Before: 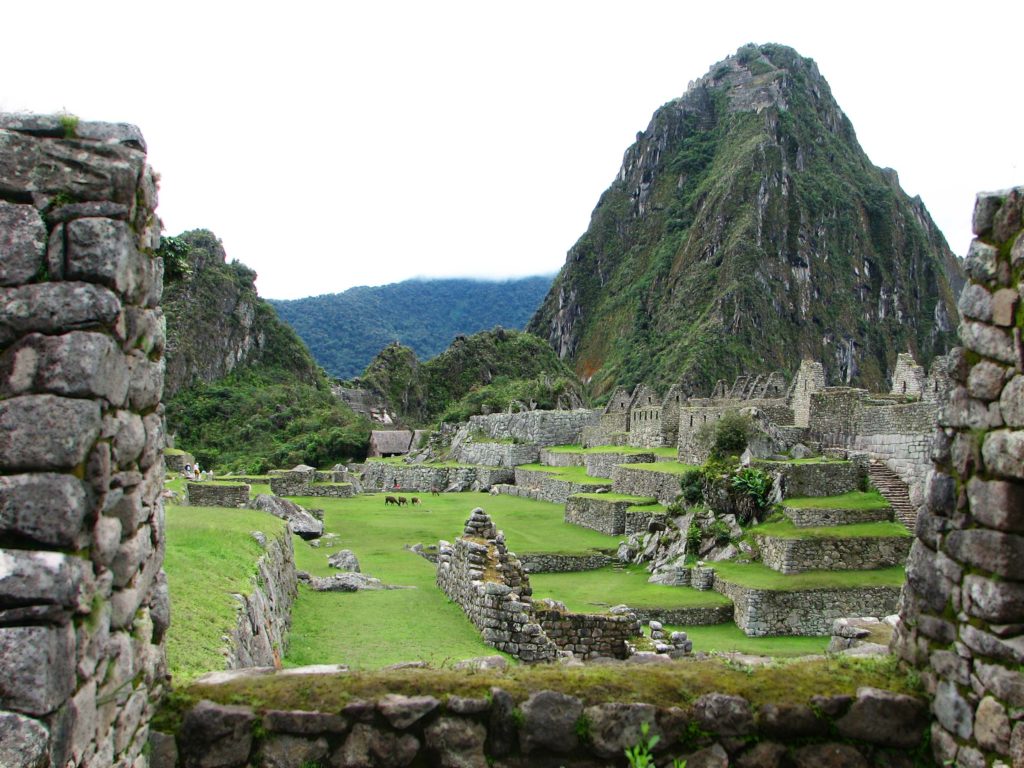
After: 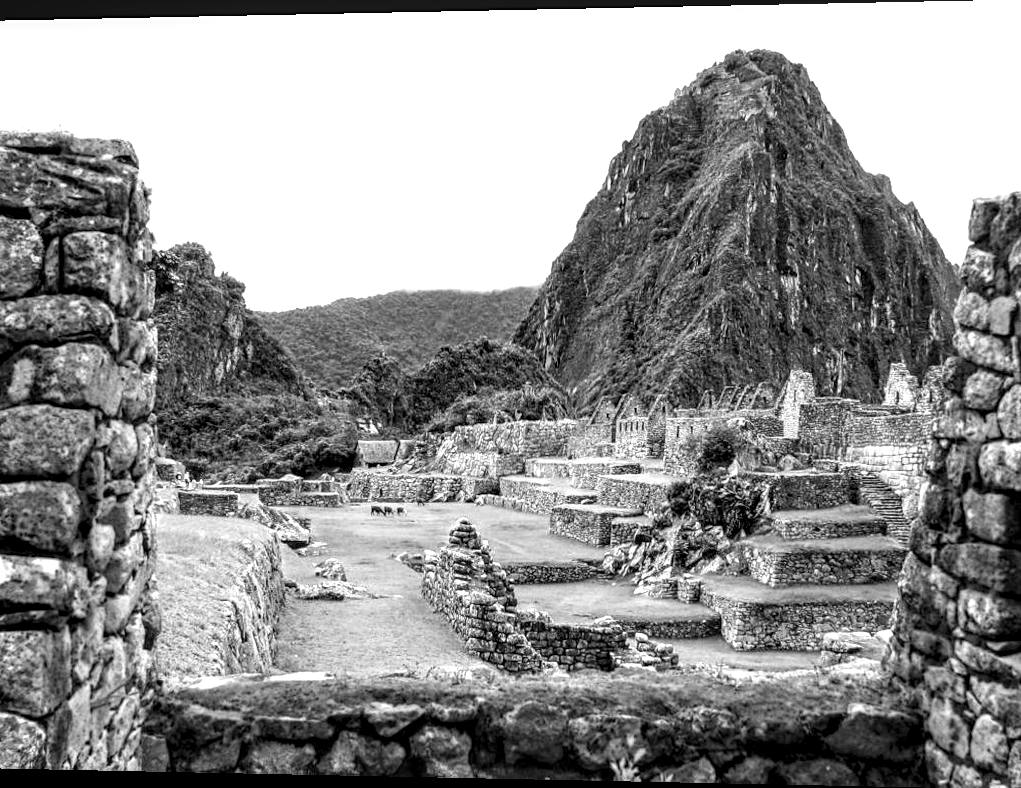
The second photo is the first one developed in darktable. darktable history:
local contrast: highlights 19%, detail 186%
exposure: exposure 0.566 EV, compensate highlight preservation false
sharpen: amount 0.2
crop and rotate: left 0.126%
rotate and perspective: lens shift (horizontal) -0.055, automatic cropping off
monochrome: a -71.75, b 75.82
